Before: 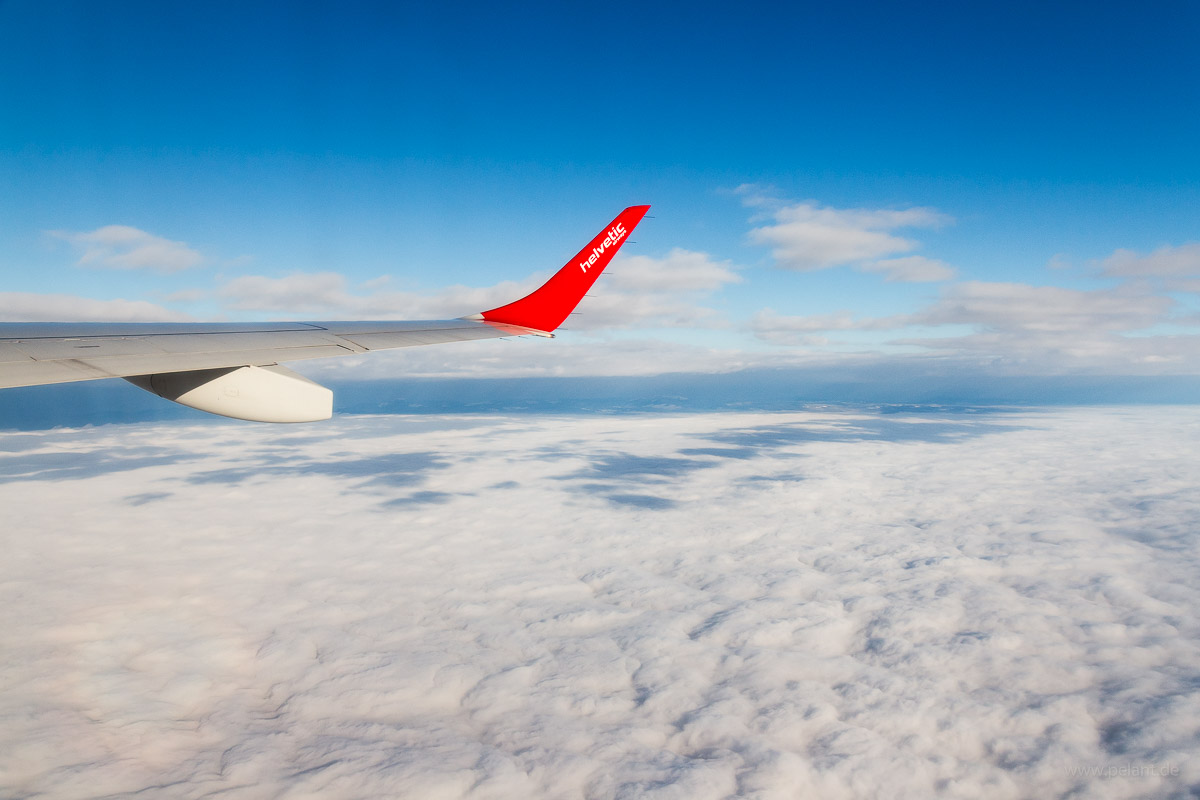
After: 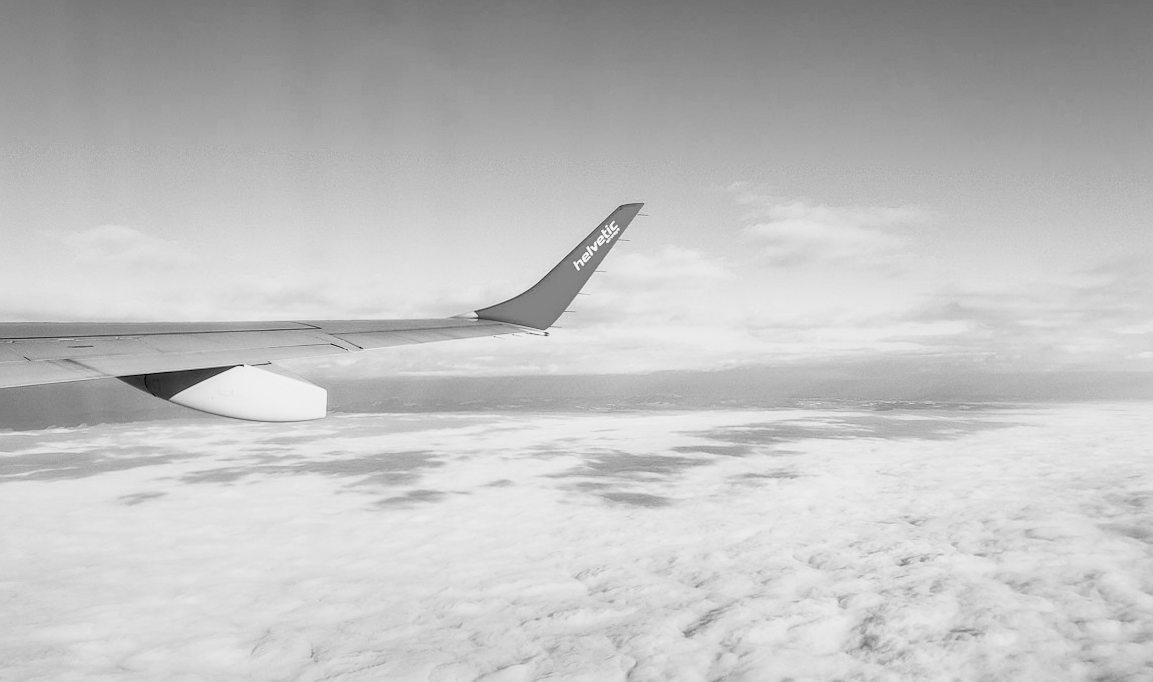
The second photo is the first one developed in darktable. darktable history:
color calibration: output gray [0.253, 0.26, 0.487, 0], gray › normalize channels true, illuminant same as pipeline (D50), adaptation XYZ, x 0.346, y 0.359, gamut compression 0
local contrast: on, module defaults
crop and rotate: angle 0.2°, left 0.275%, right 3.127%, bottom 14.18%
base curve: curves: ch0 [(0, 0) (0.088, 0.125) (0.176, 0.251) (0.354, 0.501) (0.613, 0.749) (1, 0.877)], preserve colors none
exposure: black level correction 0.007, exposure 0.093 EV, compensate highlight preservation false
haze removal: compatibility mode true, adaptive false
sharpen: amount 0.2
